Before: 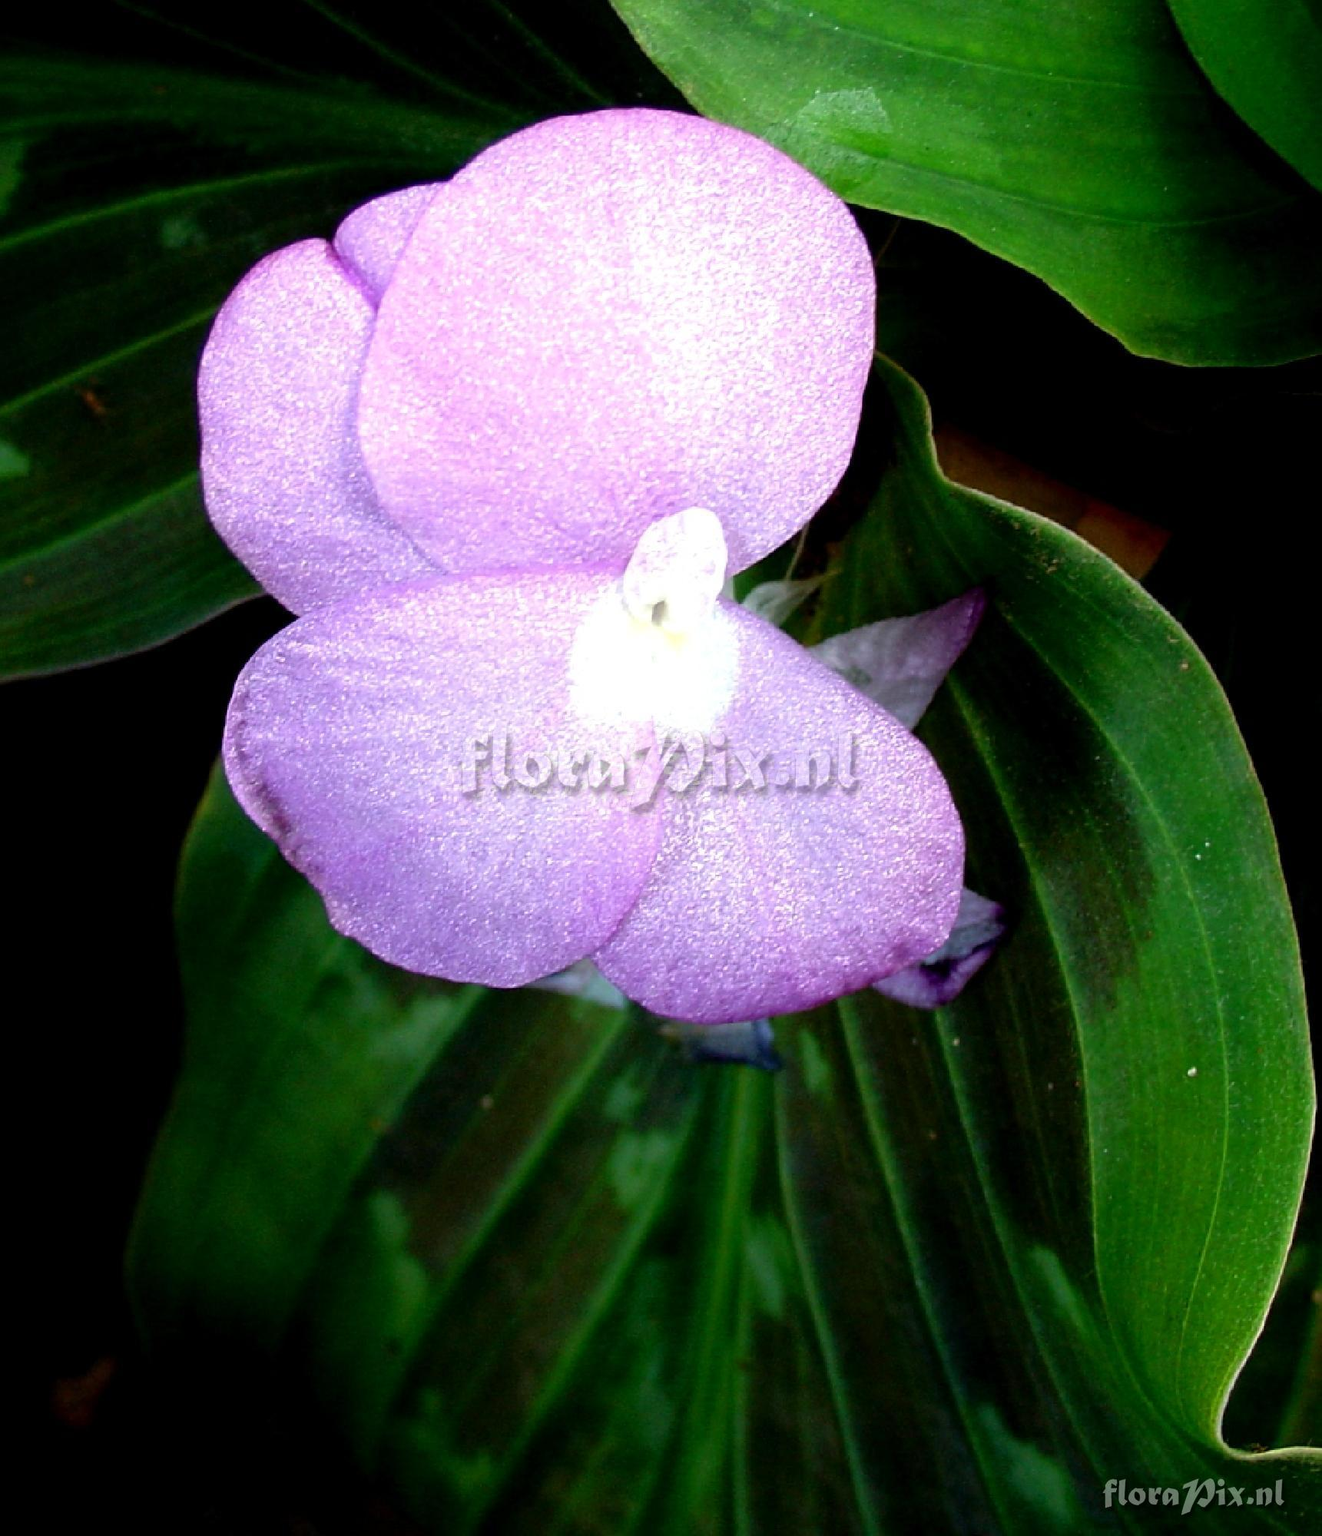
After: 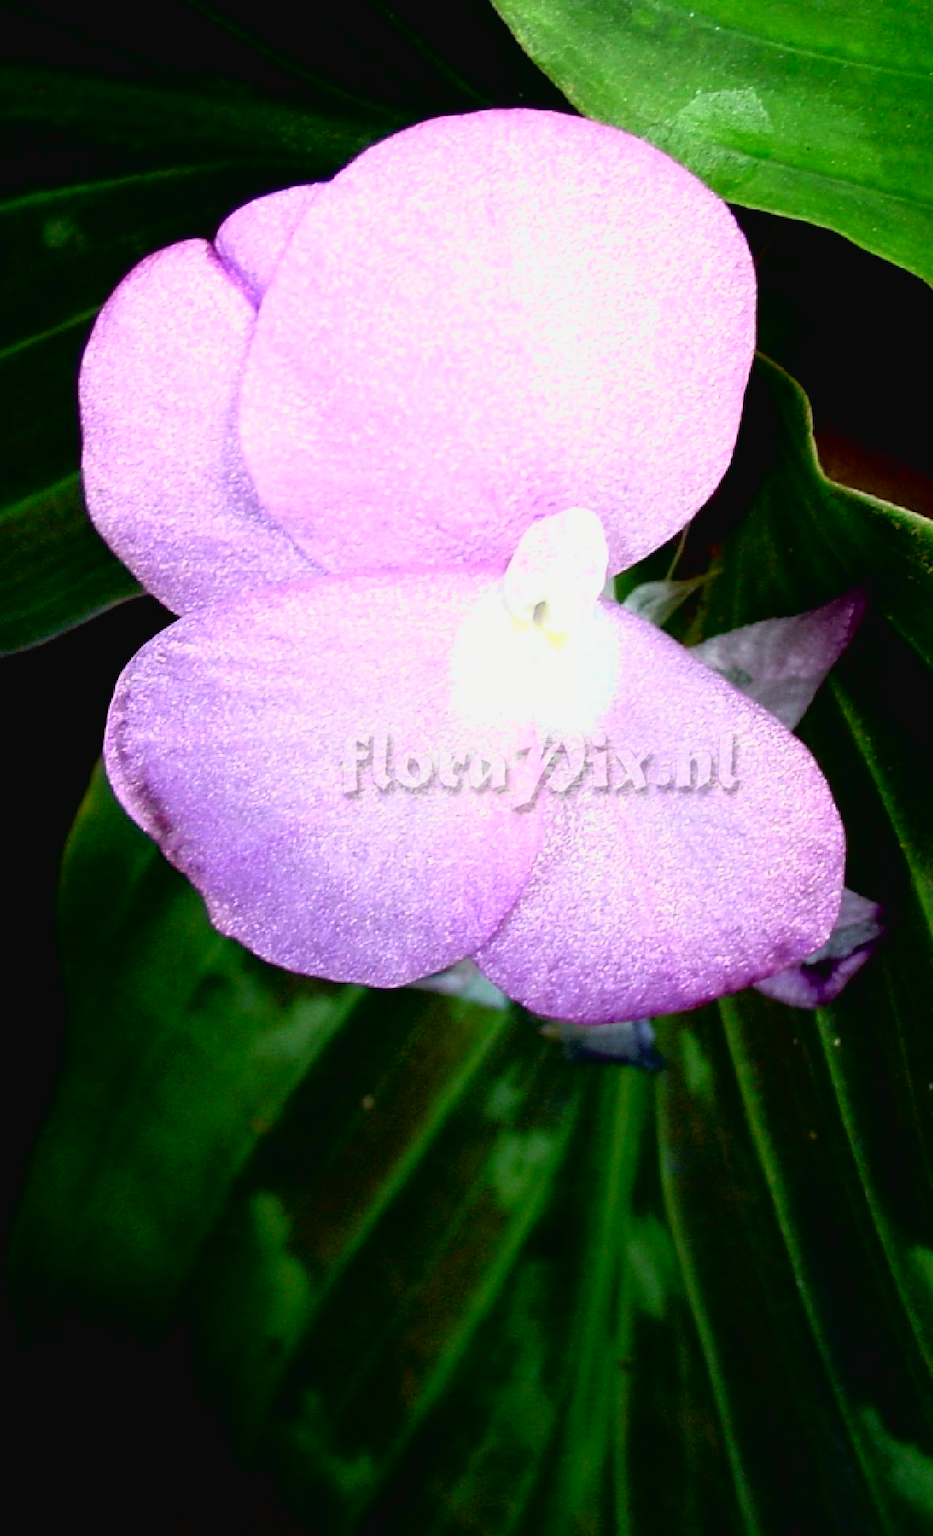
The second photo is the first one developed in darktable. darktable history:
crop and rotate: left 9.047%, right 20.294%
tone curve: curves: ch0 [(0, 0.024) (0.031, 0.027) (0.113, 0.069) (0.198, 0.18) (0.304, 0.303) (0.441, 0.462) (0.557, 0.6) (0.711, 0.79) (0.812, 0.878) (0.927, 0.935) (1, 0.963)]; ch1 [(0, 0) (0.222, 0.2) (0.343, 0.325) (0.45, 0.441) (0.502, 0.501) (0.527, 0.534) (0.55, 0.561) (0.632, 0.656) (0.735, 0.754) (1, 1)]; ch2 [(0, 0) (0.249, 0.222) (0.352, 0.348) (0.424, 0.439) (0.476, 0.482) (0.499, 0.501) (0.517, 0.516) (0.532, 0.544) (0.558, 0.585) (0.596, 0.629) (0.726, 0.745) (0.82, 0.796) (0.998, 0.928)], color space Lab, independent channels, preserve colors none
